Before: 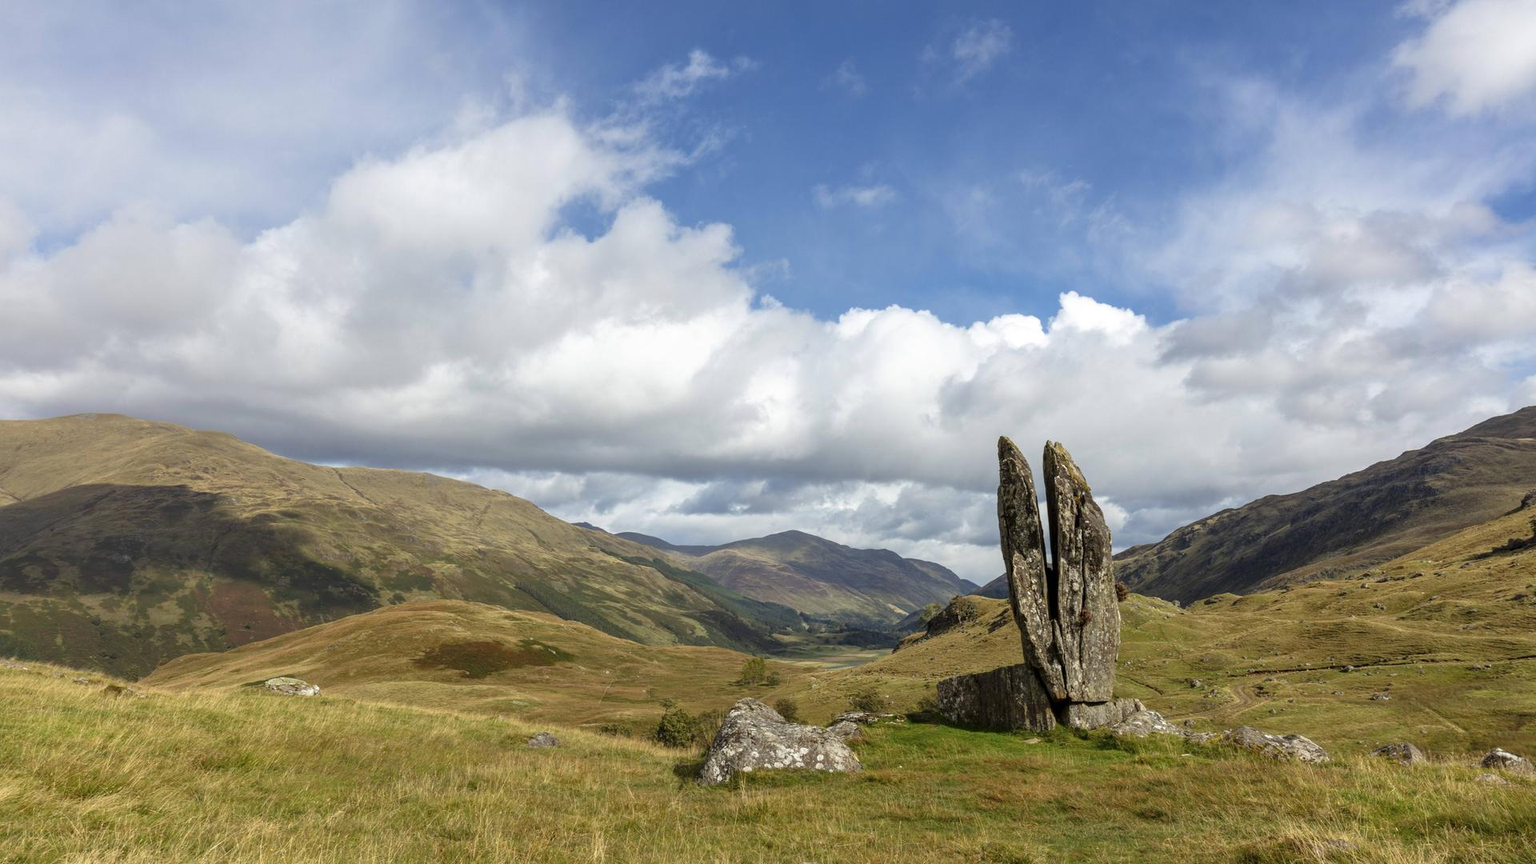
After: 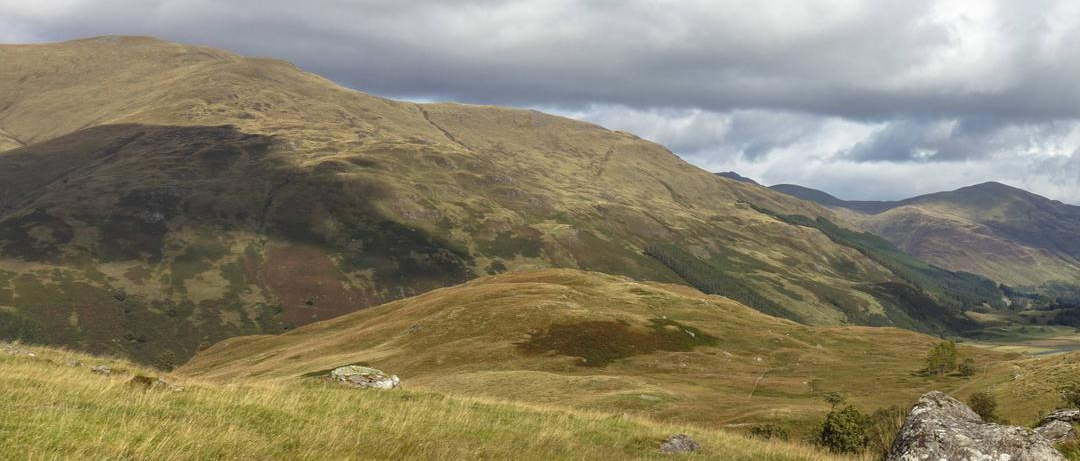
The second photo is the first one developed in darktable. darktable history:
crop: top 44.568%, right 43.75%, bottom 12.702%
